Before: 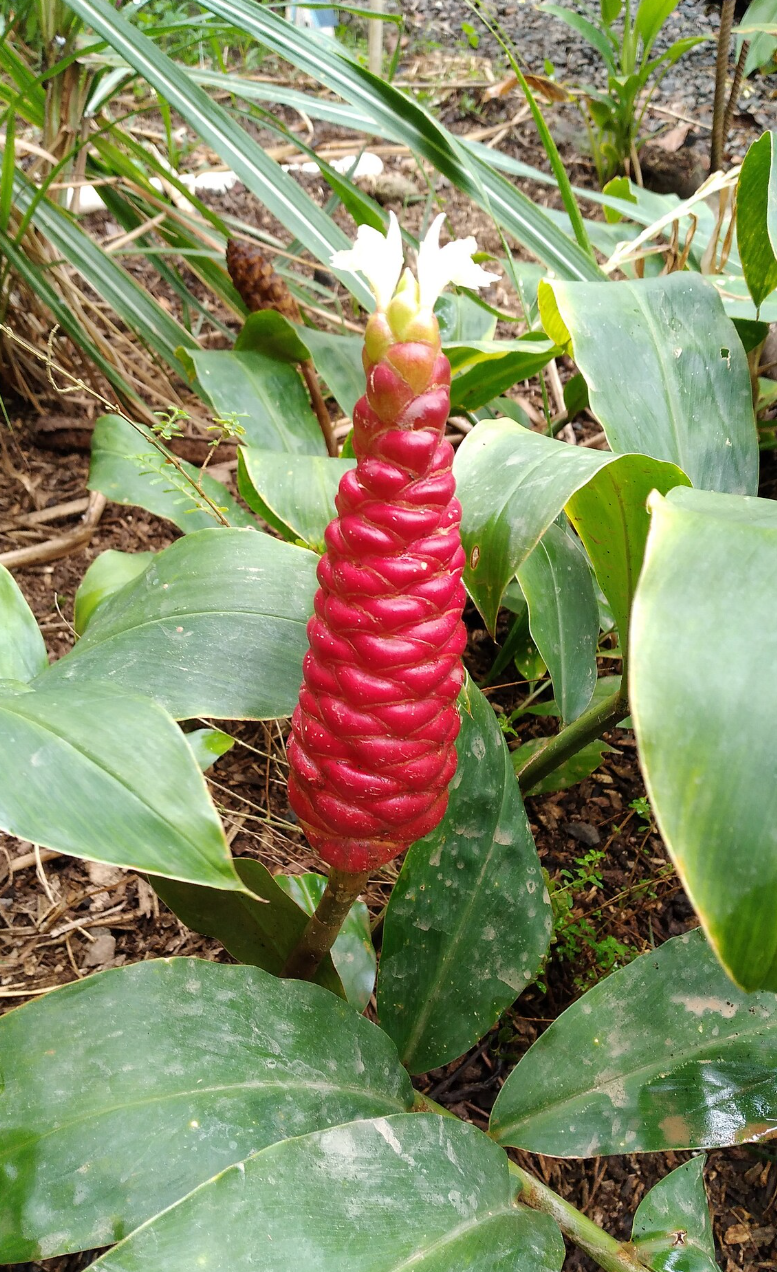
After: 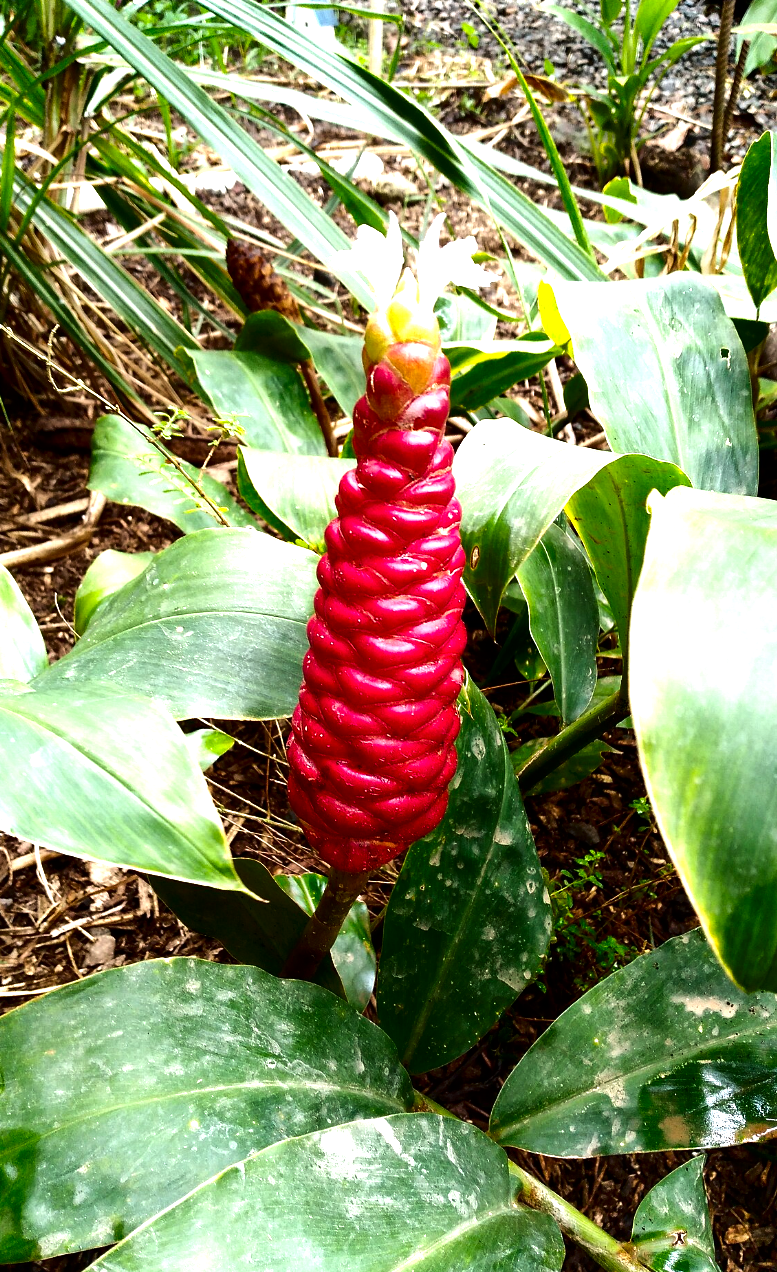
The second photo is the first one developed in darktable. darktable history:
contrast brightness saturation: brightness -0.25, saturation 0.2
tone equalizer: -8 EV -1.08 EV, -7 EV -1.01 EV, -6 EV -0.867 EV, -5 EV -0.578 EV, -3 EV 0.578 EV, -2 EV 0.867 EV, -1 EV 1.01 EV, +0 EV 1.08 EV, edges refinement/feathering 500, mask exposure compensation -1.57 EV, preserve details no
